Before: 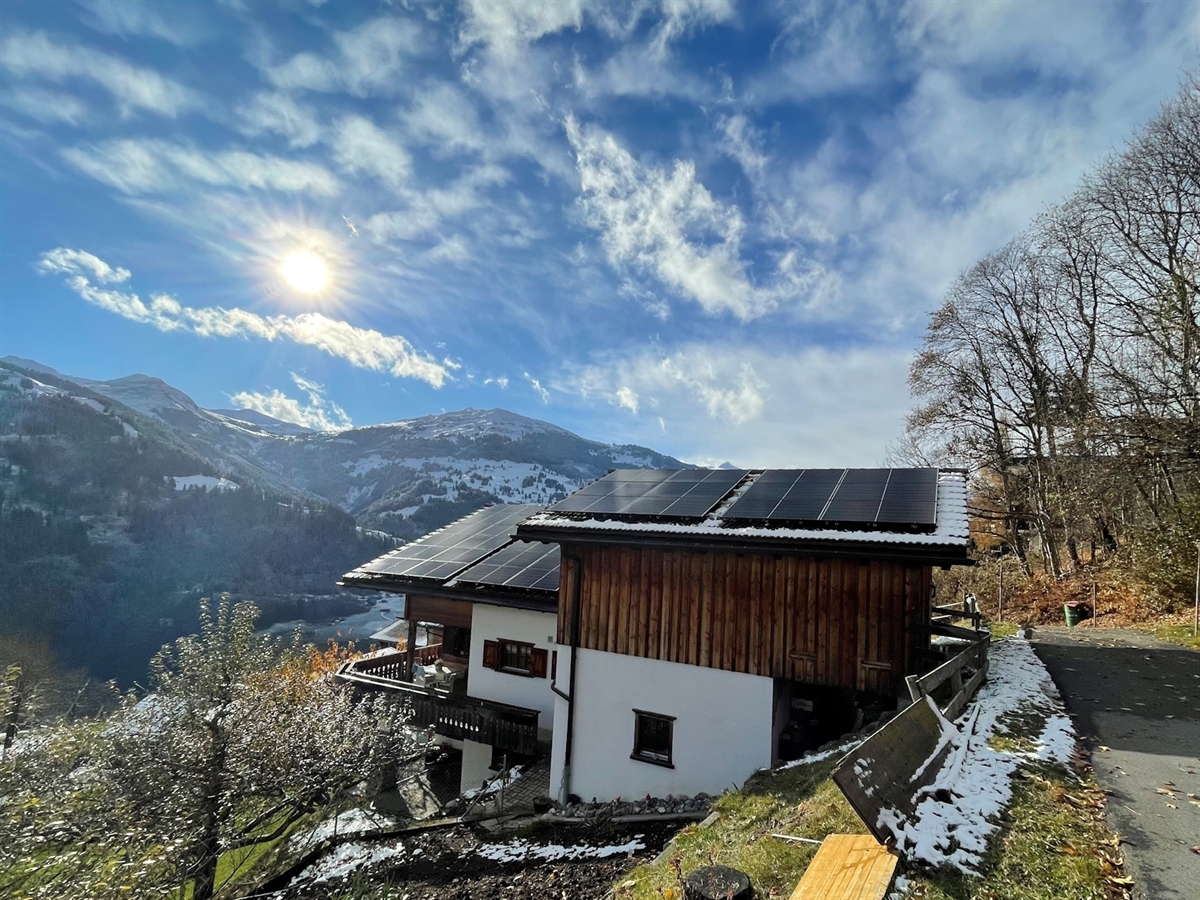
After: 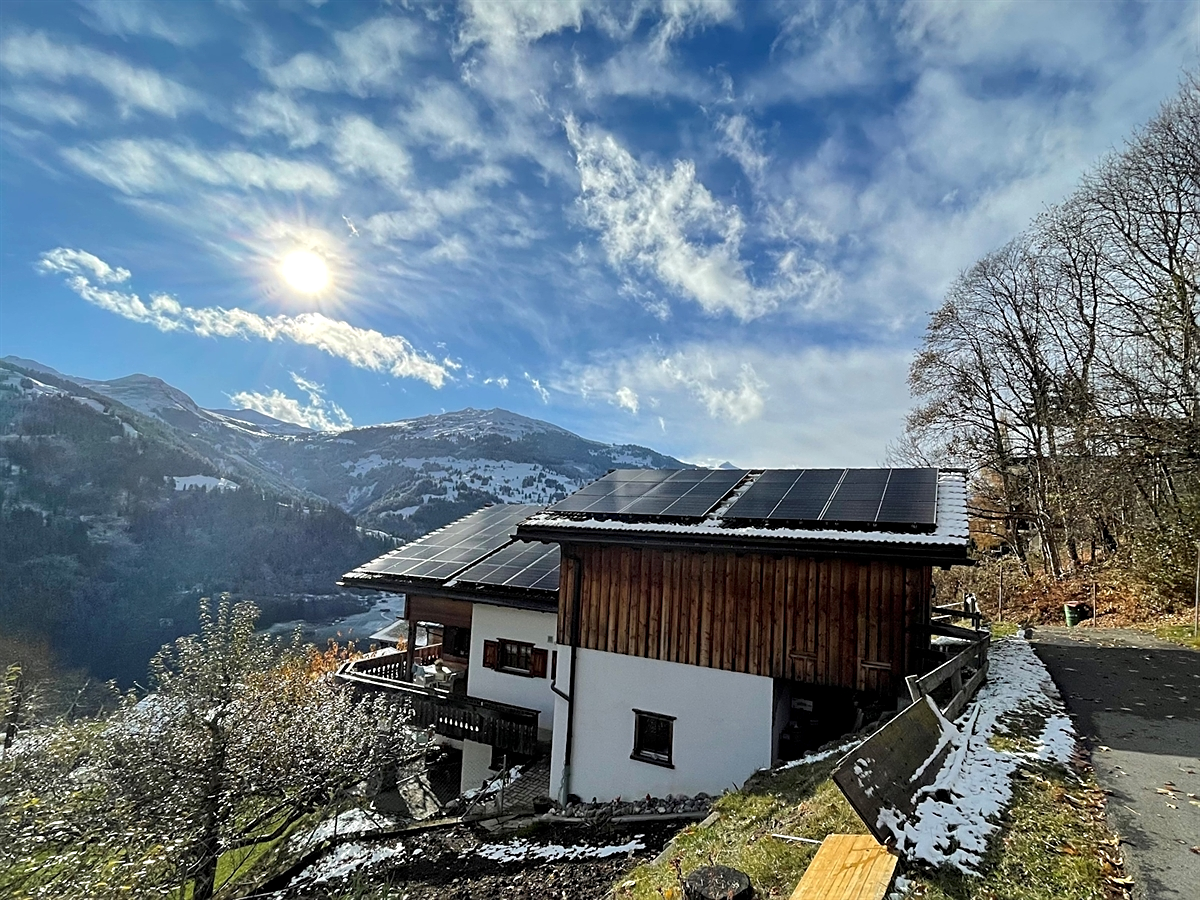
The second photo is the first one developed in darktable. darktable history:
sharpen: on, module defaults
local contrast: highlights 100%, shadows 101%, detail 119%, midtone range 0.2
